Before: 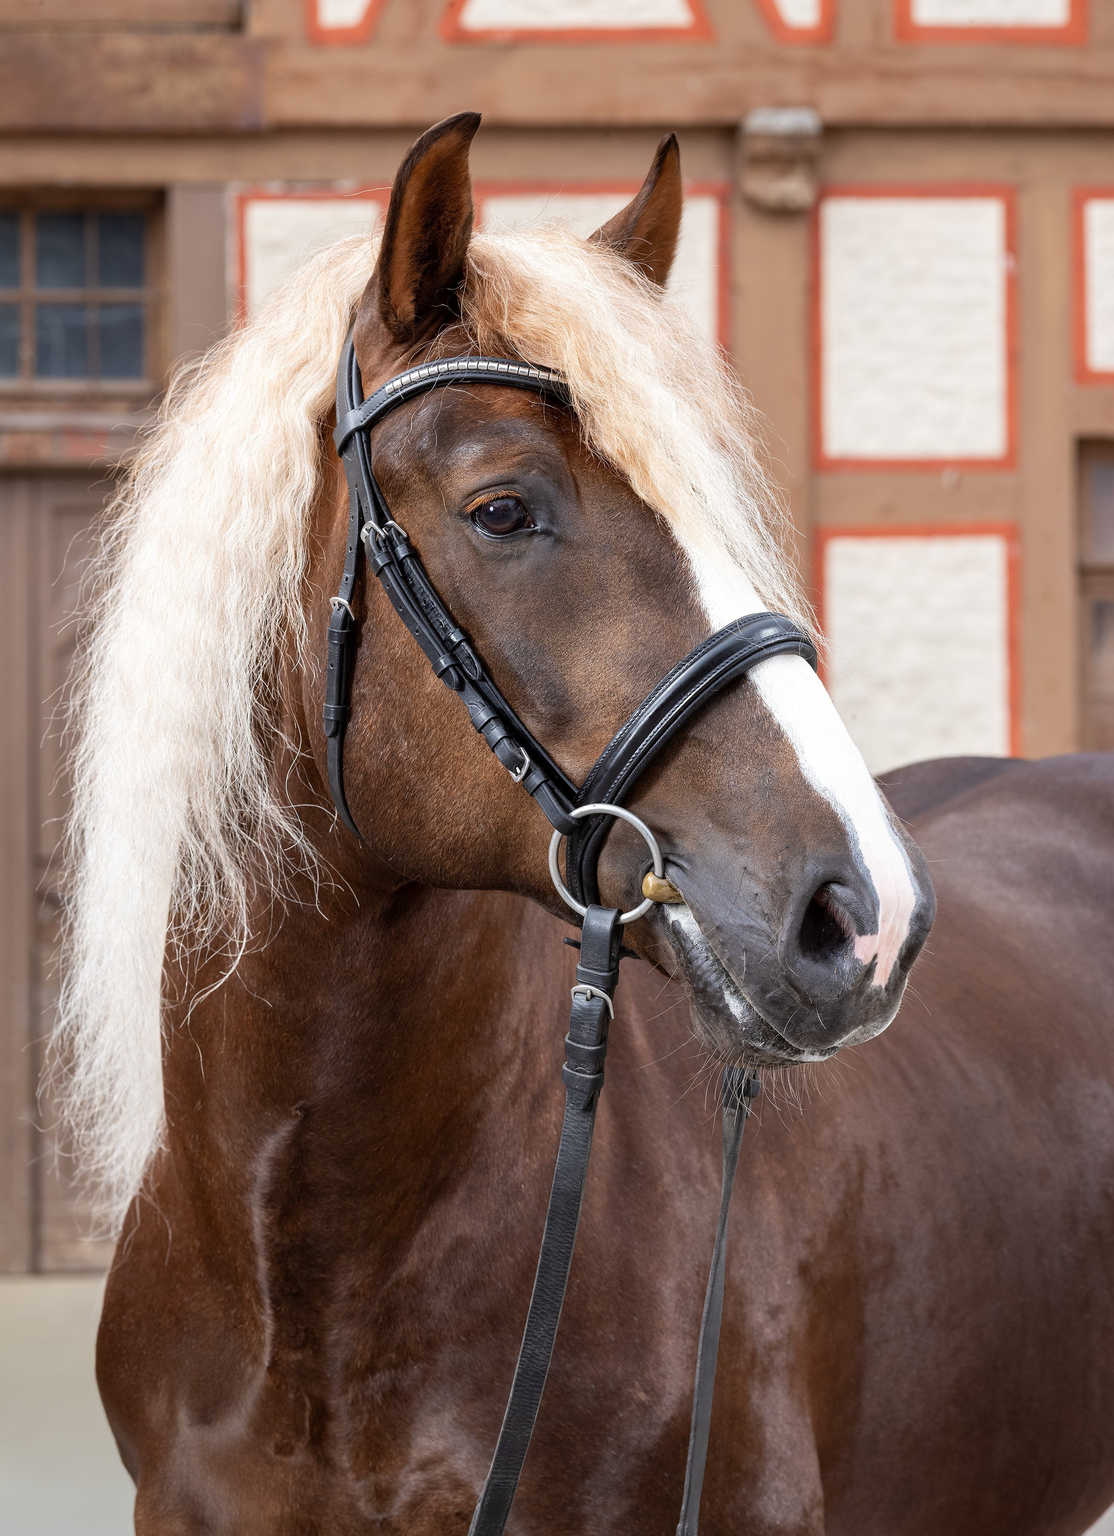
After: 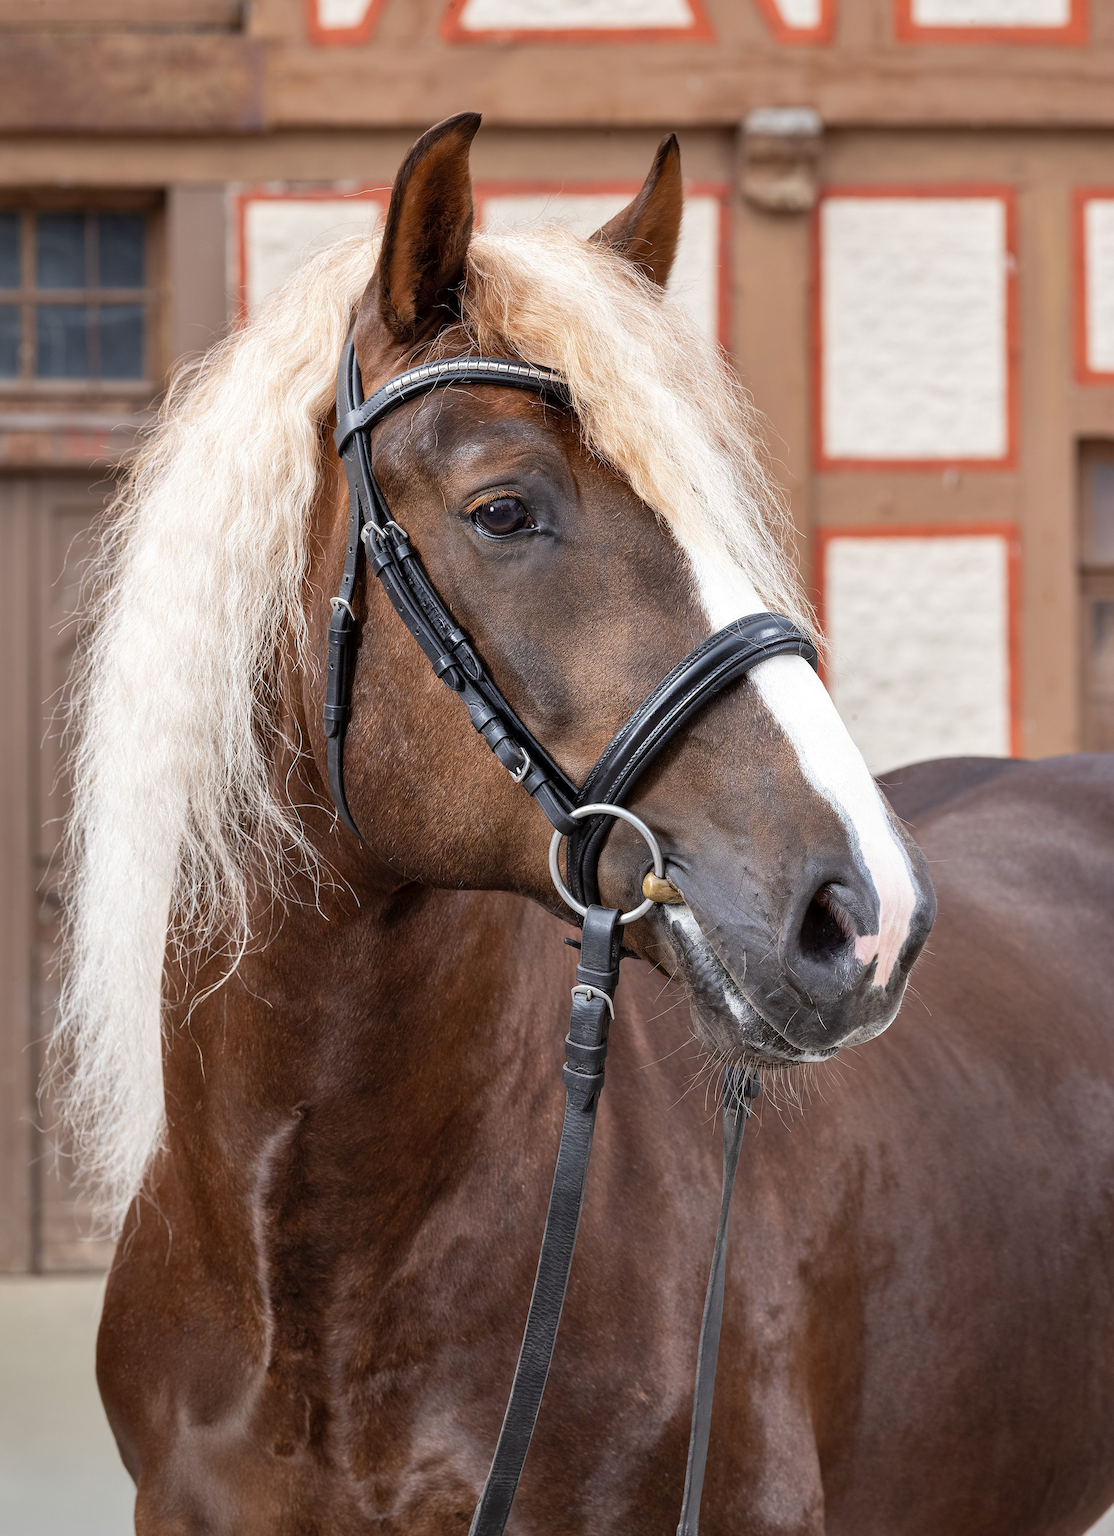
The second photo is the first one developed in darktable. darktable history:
shadows and highlights: shadows 35.64, highlights -34.95, soften with gaussian
